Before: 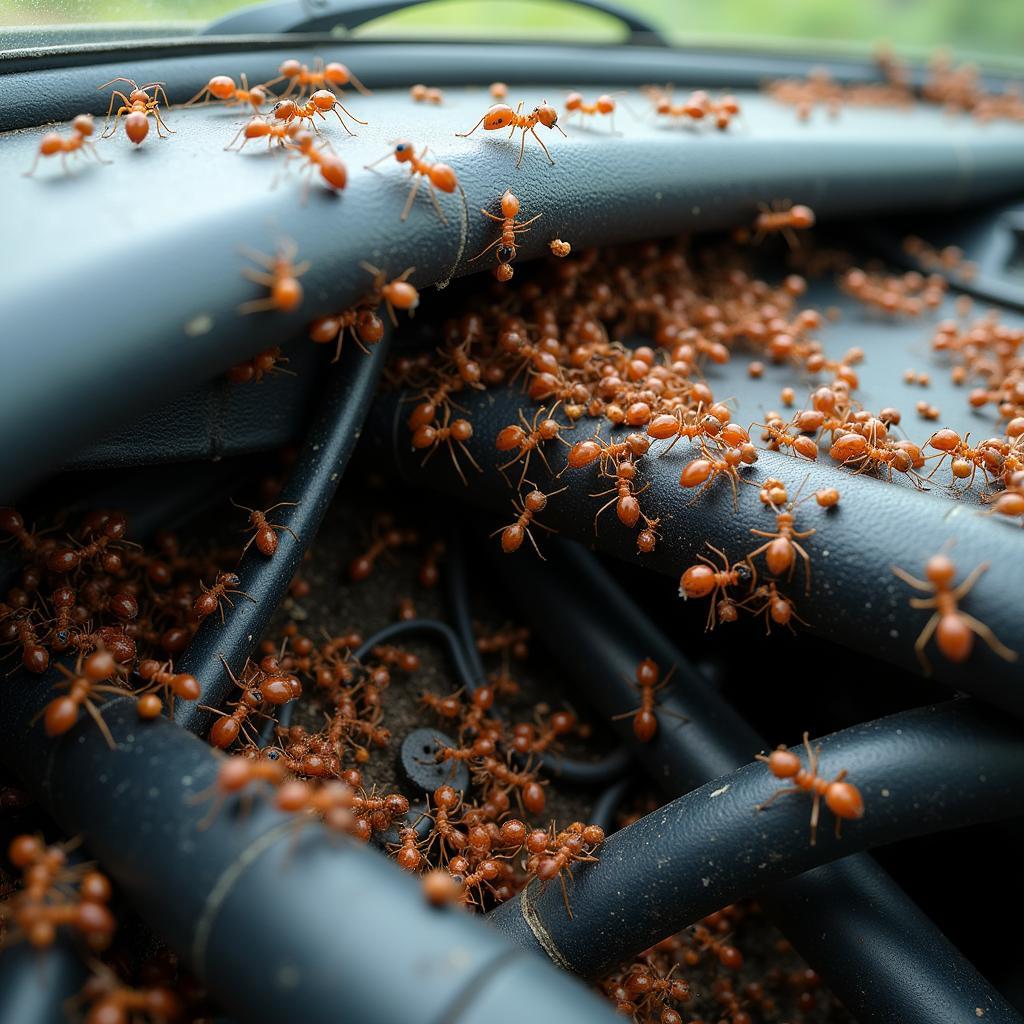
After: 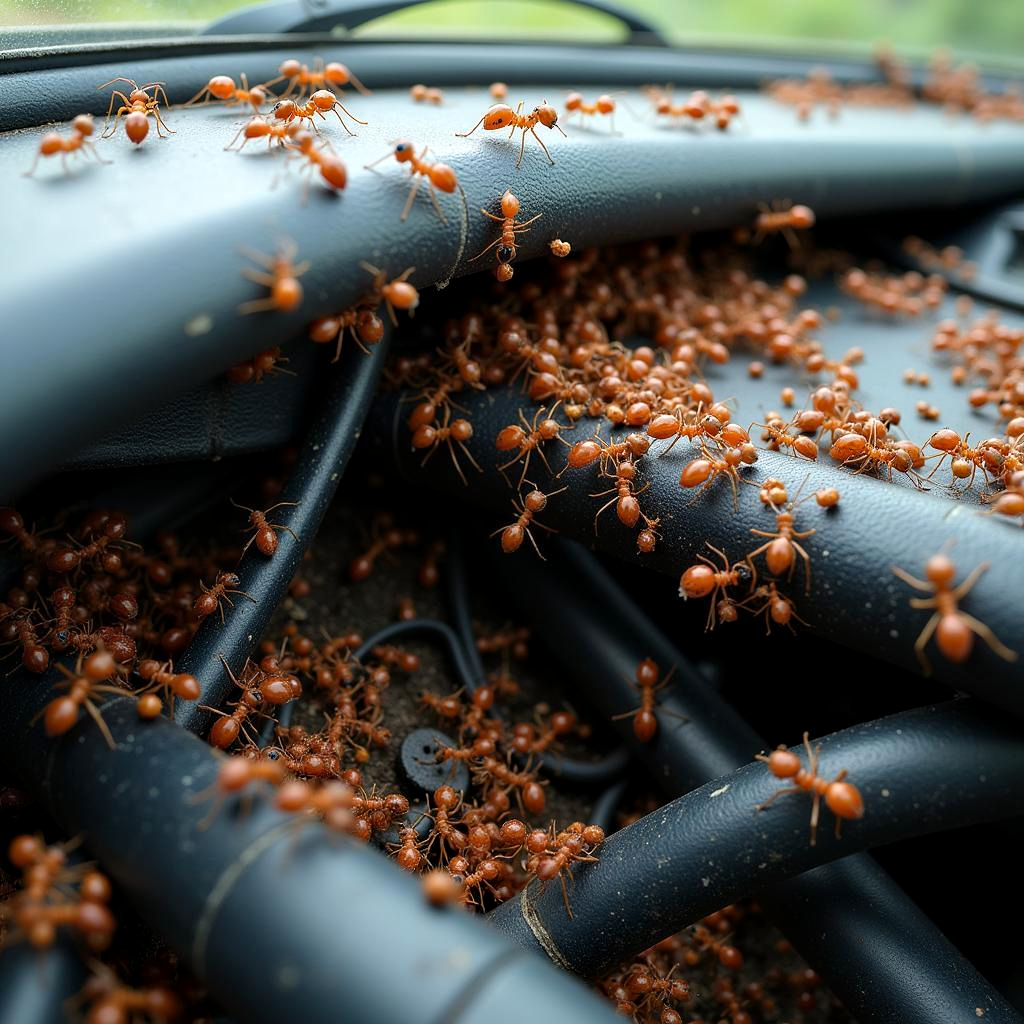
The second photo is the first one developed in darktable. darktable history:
contrast equalizer: y [[0.6 ×6], [0.55 ×6], [0 ×6], [0 ×6], [0 ×6]], mix 0.162
